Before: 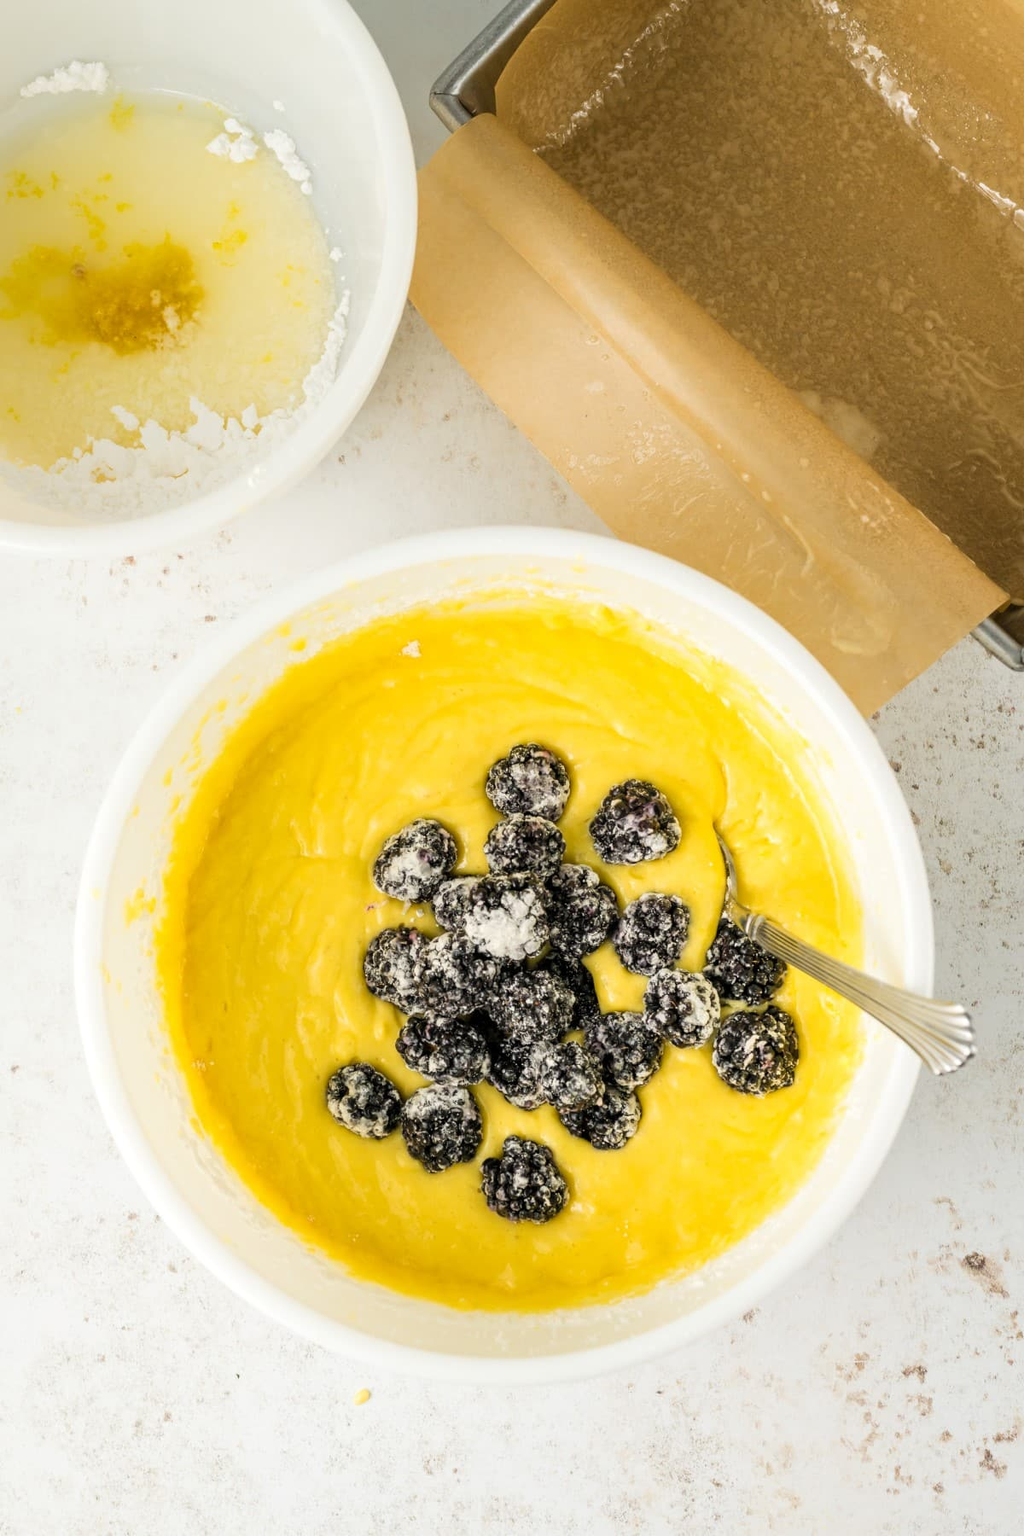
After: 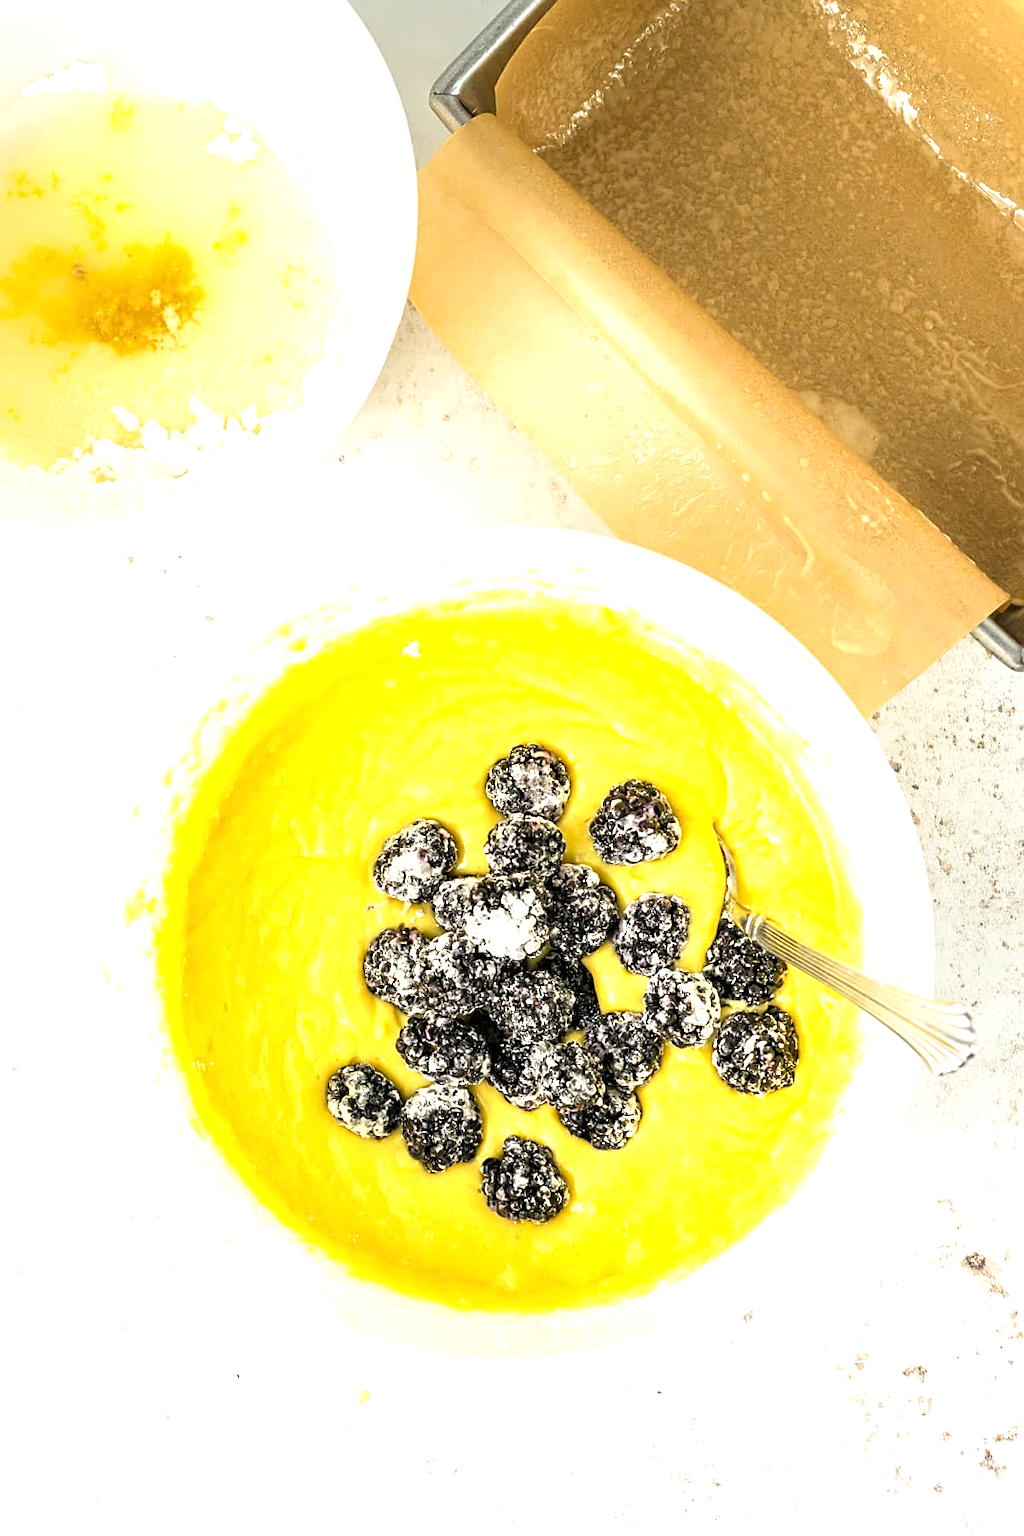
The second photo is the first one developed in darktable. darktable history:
exposure: black level correction 0, exposure 0.499 EV, compensate exposure bias true, compensate highlight preservation false
sharpen: on, module defaults
